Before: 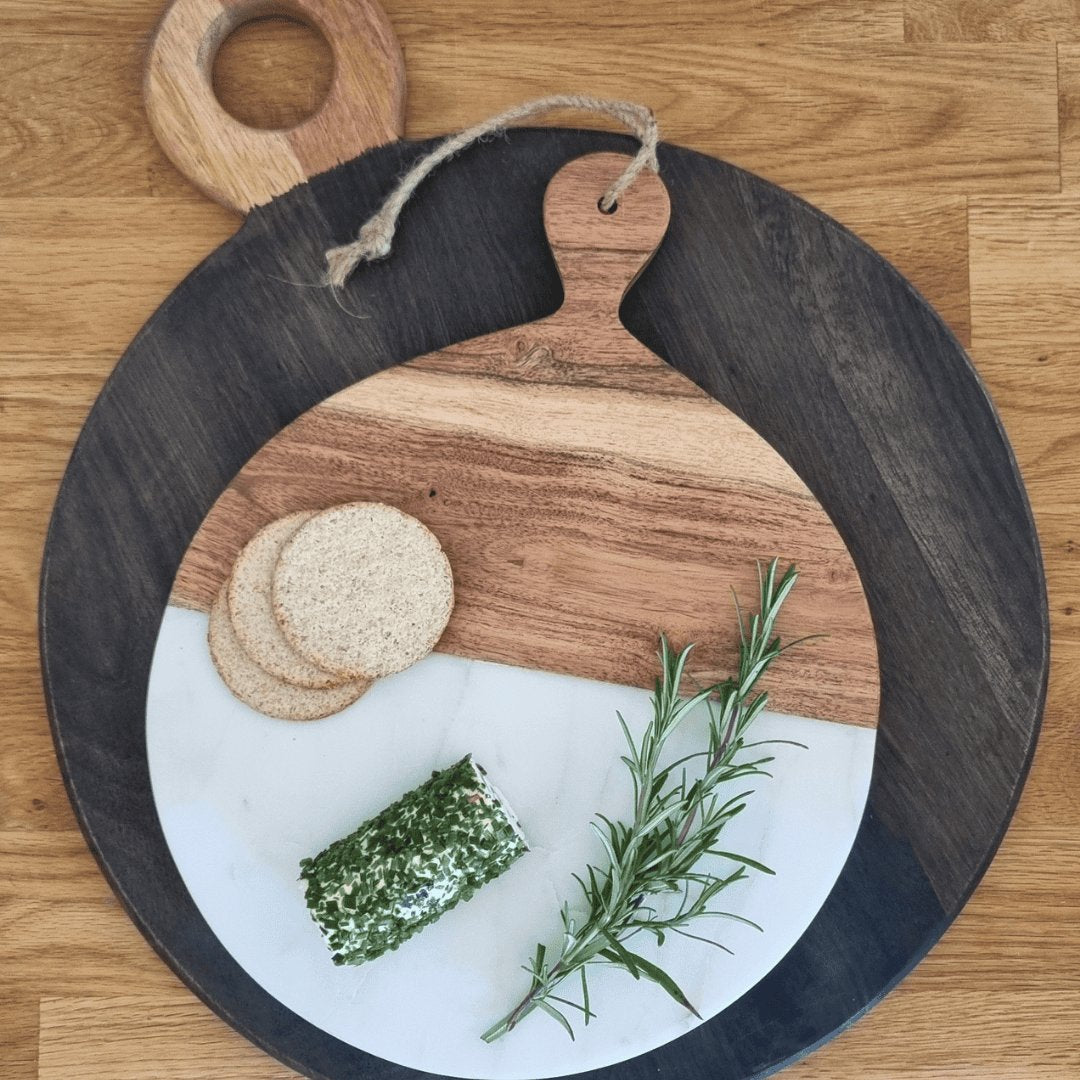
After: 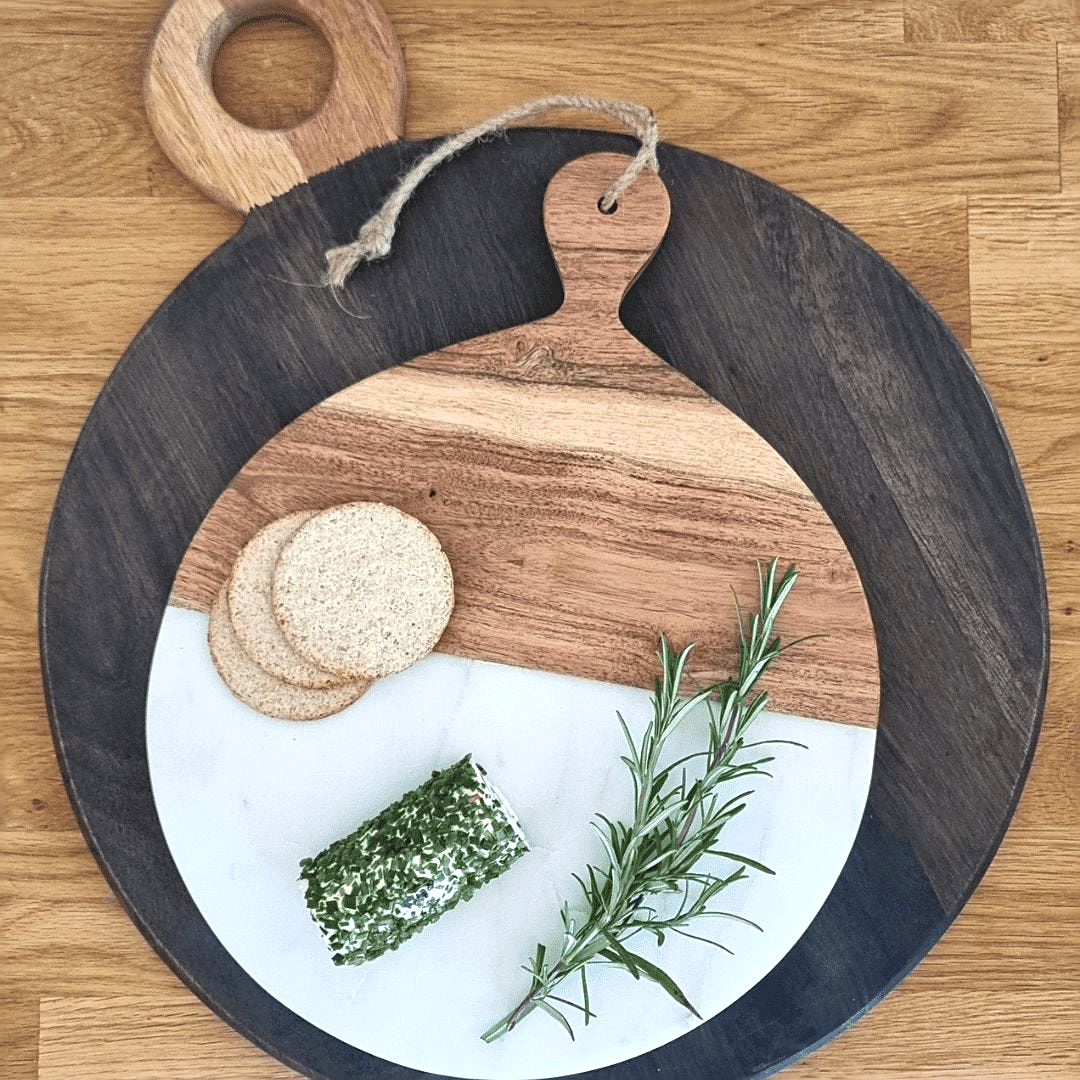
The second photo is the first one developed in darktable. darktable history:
sharpen: radius 2.196, amount 0.389, threshold 0.102
exposure: exposure 0.348 EV, compensate exposure bias true, compensate highlight preservation false
